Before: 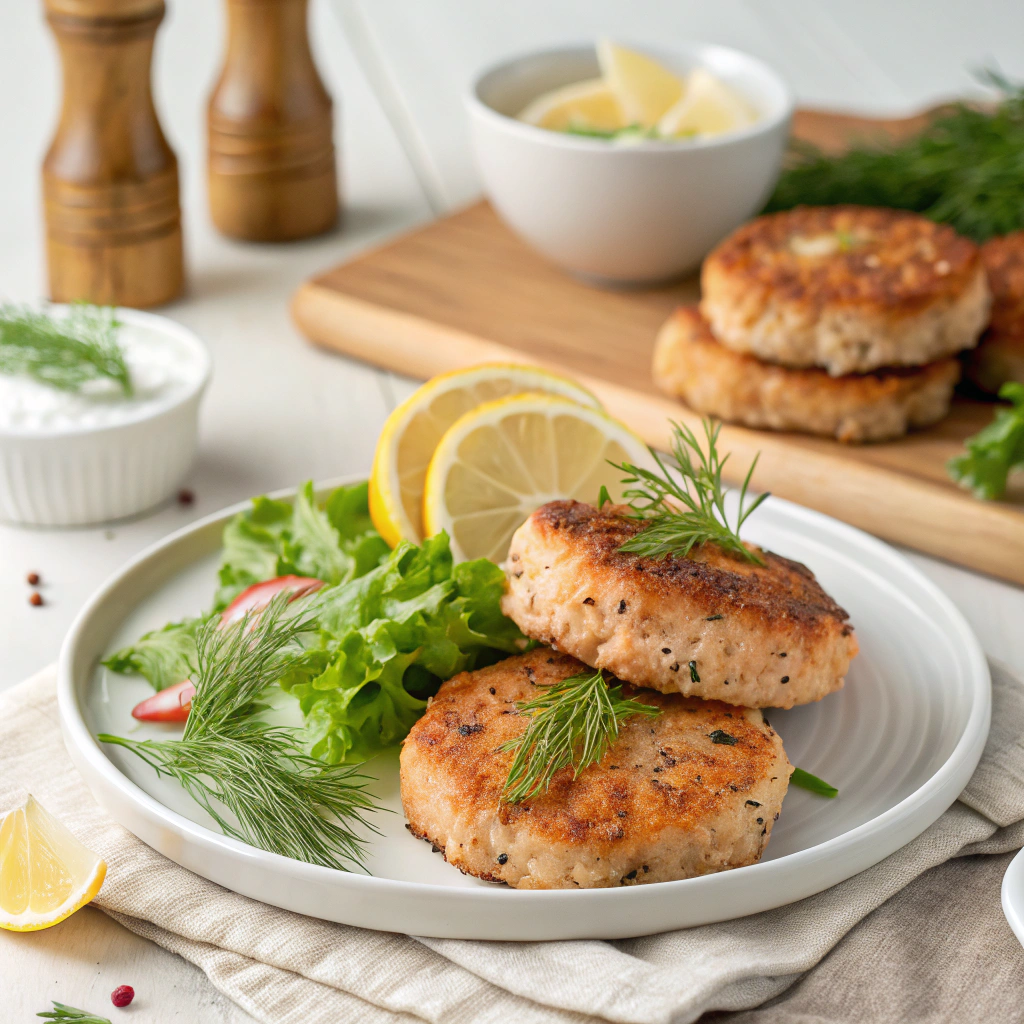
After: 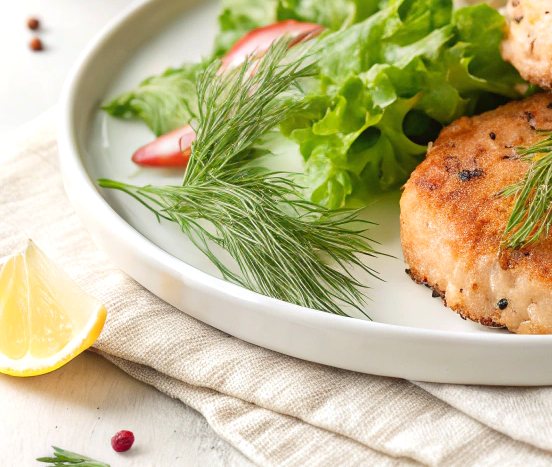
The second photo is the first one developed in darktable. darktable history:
levels: black 0.104%, white 99.97%, levels [0, 0.476, 0.951]
crop and rotate: top 54.229%, right 46.005%, bottom 0.155%
